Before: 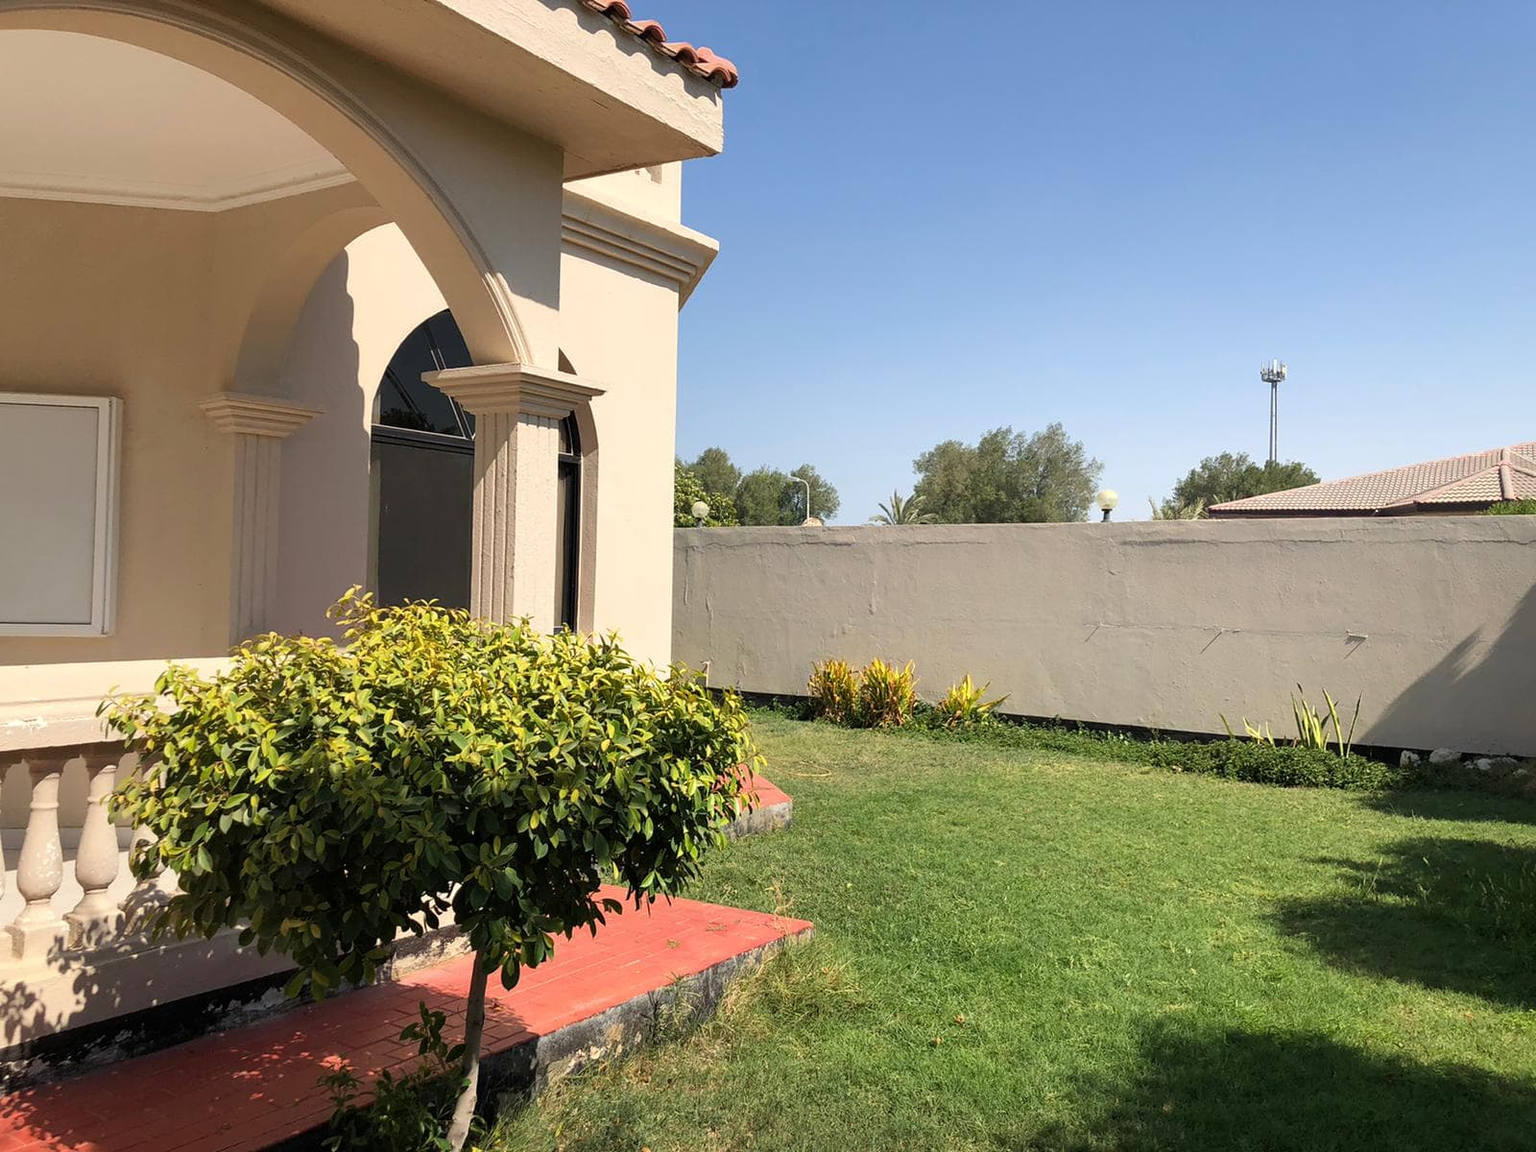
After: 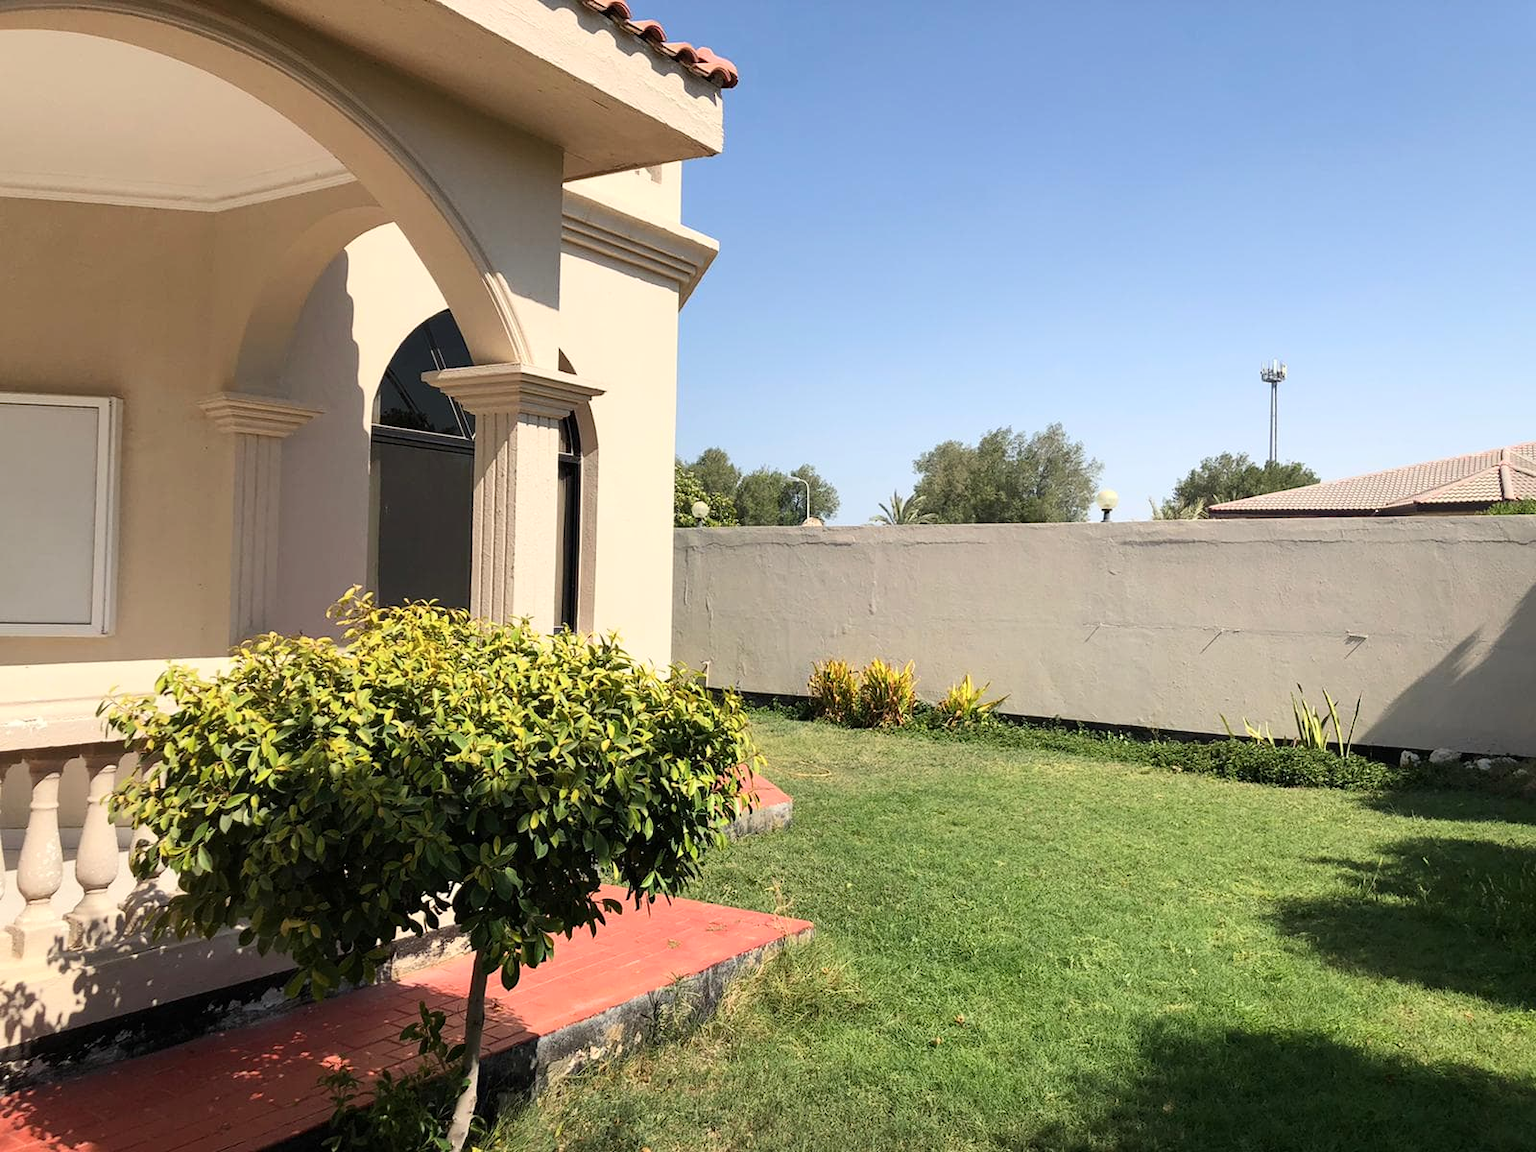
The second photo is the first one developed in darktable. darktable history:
contrast brightness saturation: contrast 0.15, brightness 0.052
